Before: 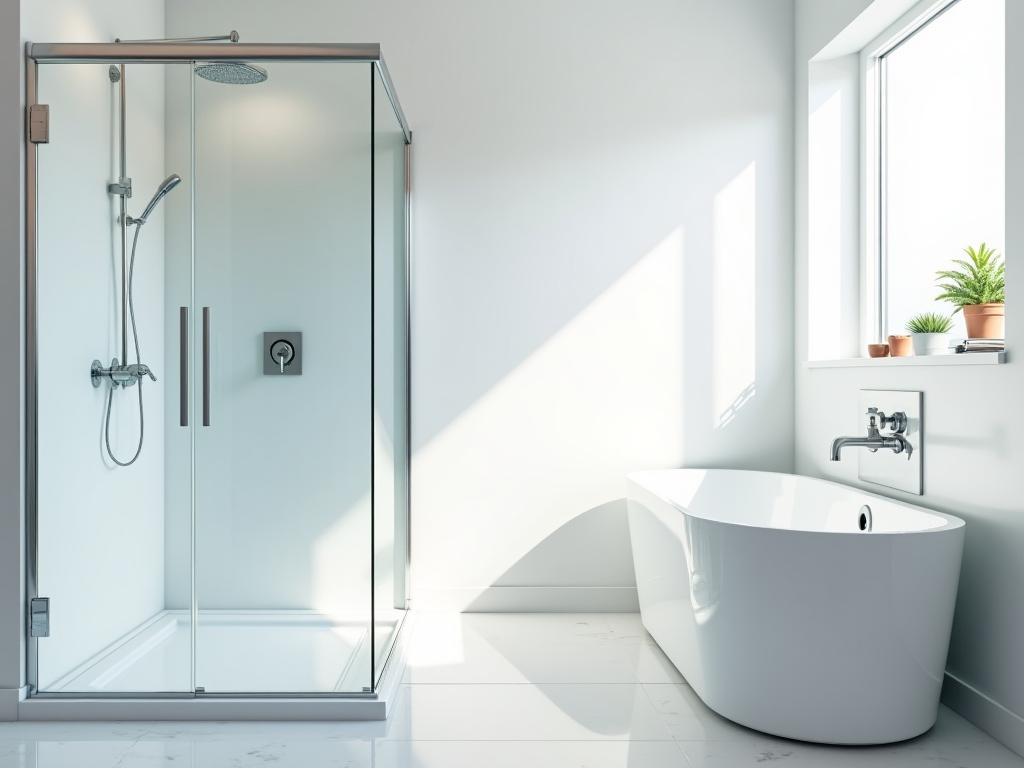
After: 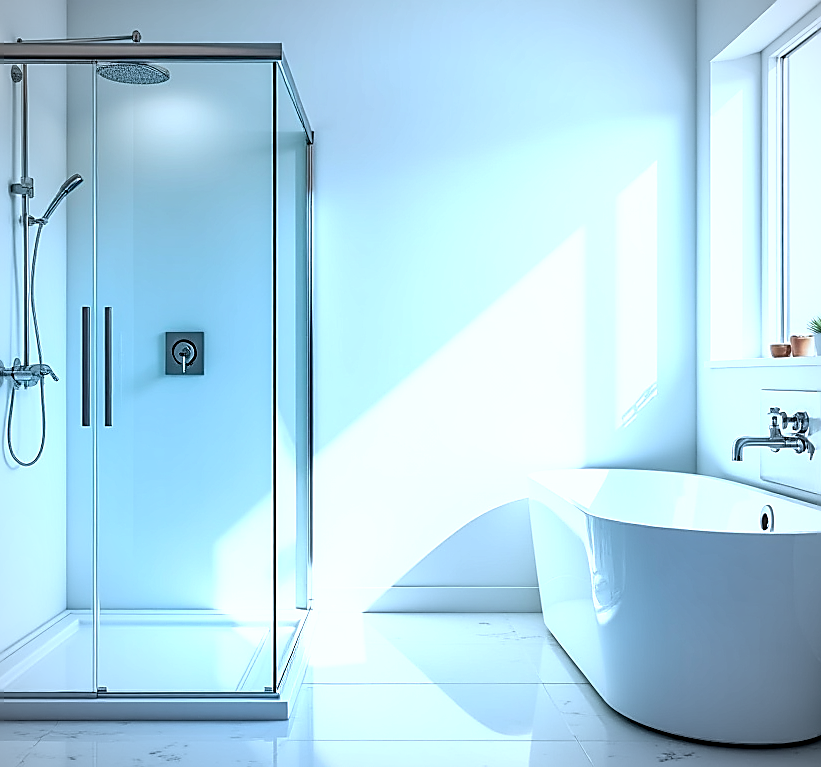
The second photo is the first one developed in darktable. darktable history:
color calibration: x 0.396, y 0.386, temperature 3669 K
haze removal: strength 0.25, distance 0.25, compatibility mode true, adaptive false
crop and rotate: left 9.597%, right 10.195%
sharpen: radius 1.4, amount 1.25, threshold 0.7
vignetting: fall-off radius 60.92%
tone equalizer: -8 EV -0.417 EV, -7 EV -0.389 EV, -6 EV -0.333 EV, -5 EV -0.222 EV, -3 EV 0.222 EV, -2 EV 0.333 EV, -1 EV 0.389 EV, +0 EV 0.417 EV, edges refinement/feathering 500, mask exposure compensation -1.57 EV, preserve details no
local contrast: on, module defaults
